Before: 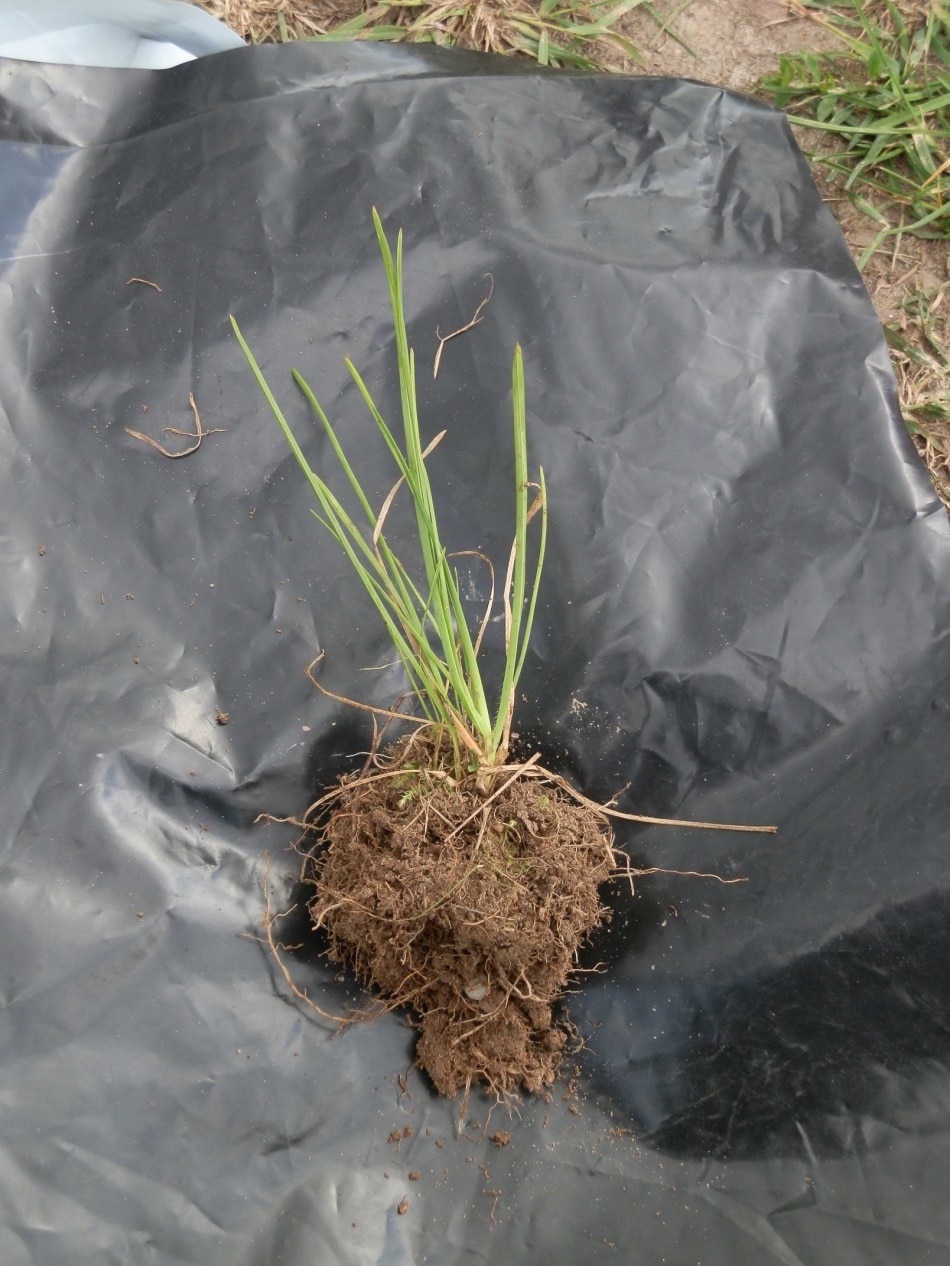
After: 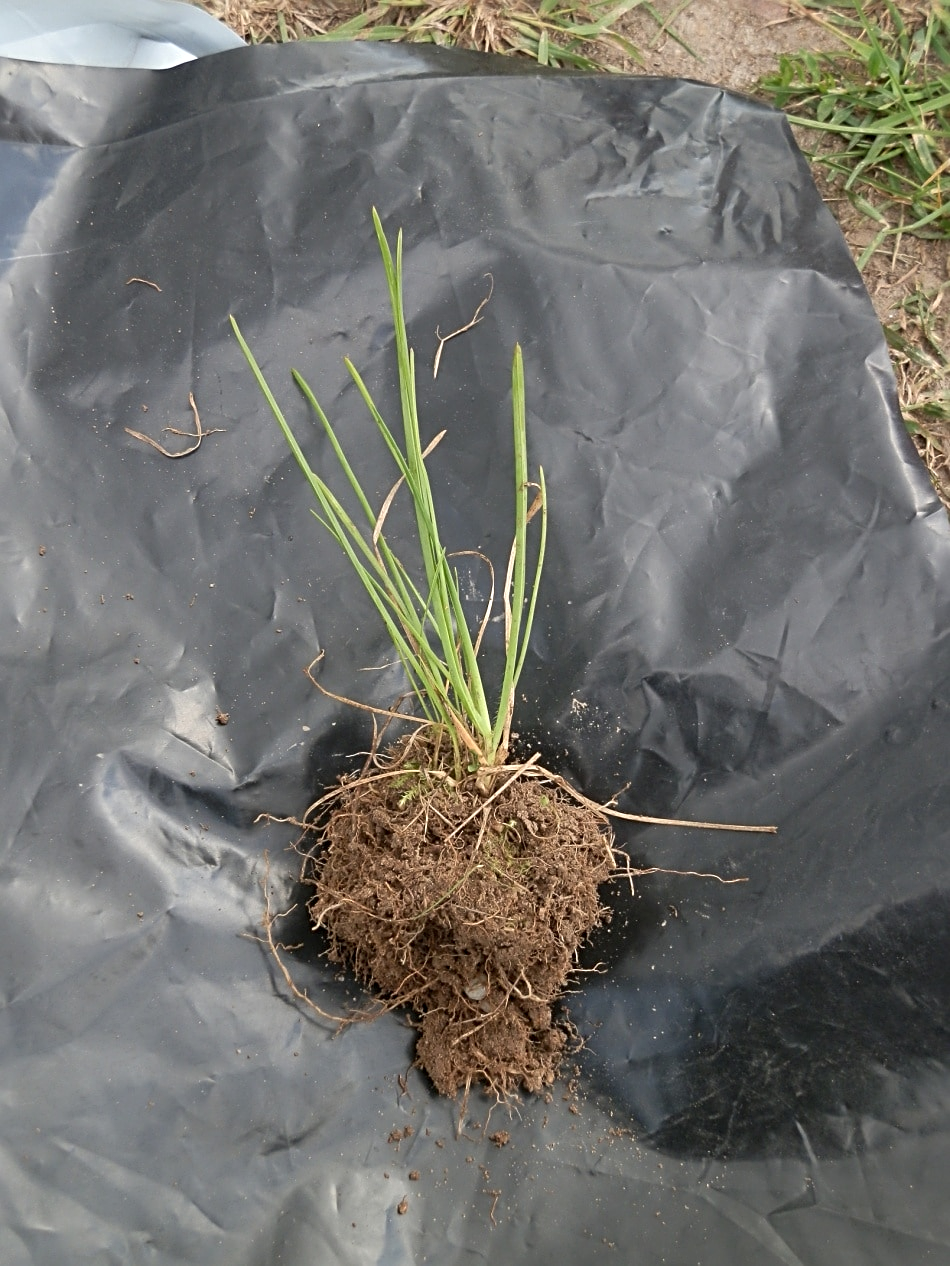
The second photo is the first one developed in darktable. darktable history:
sharpen: radius 3.112
shadows and highlights: shadows 25.15, highlights -23.96
